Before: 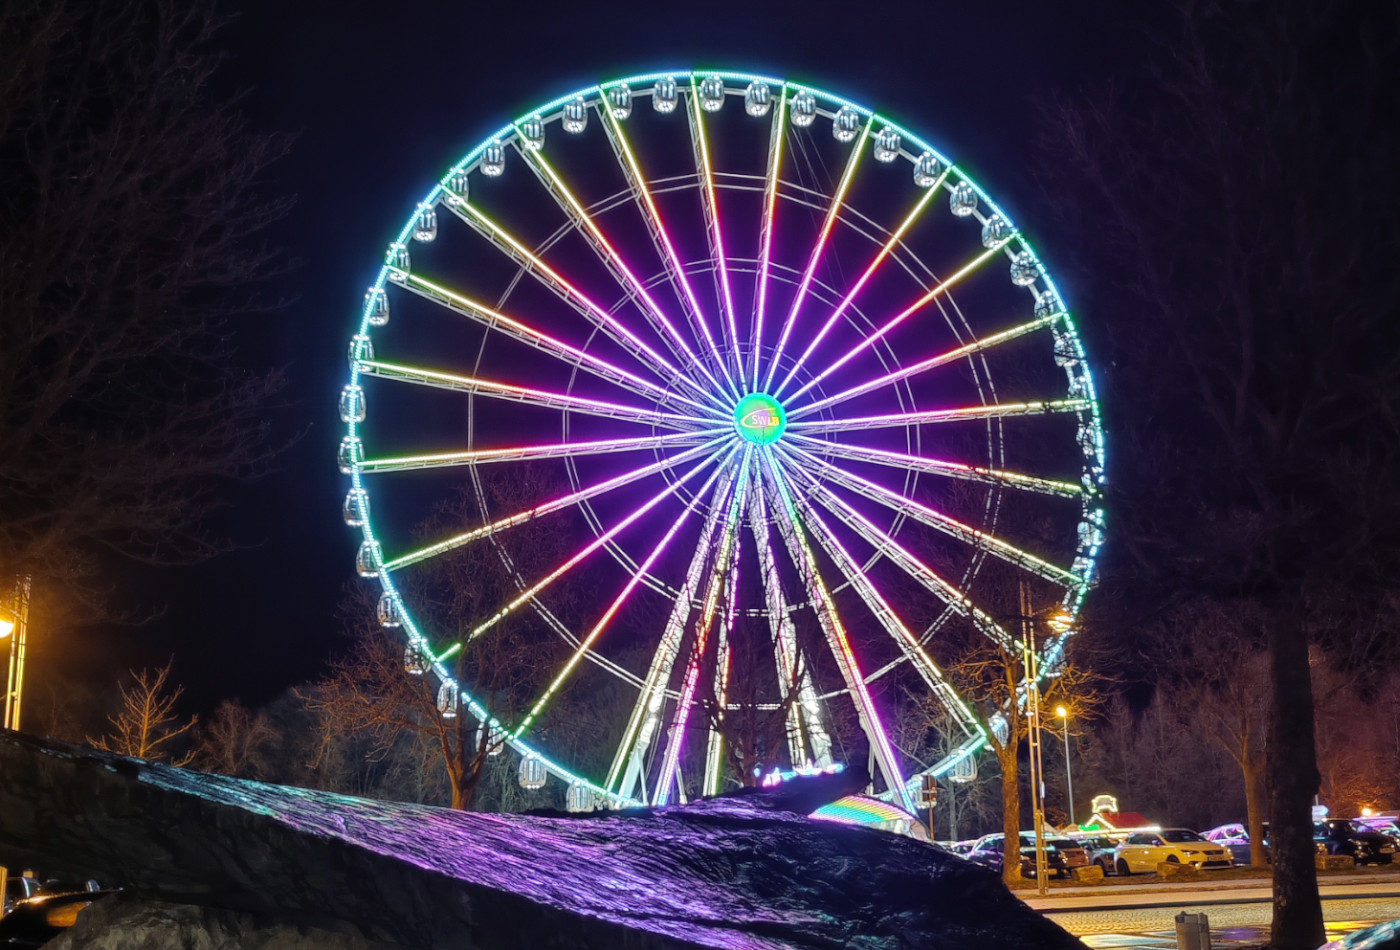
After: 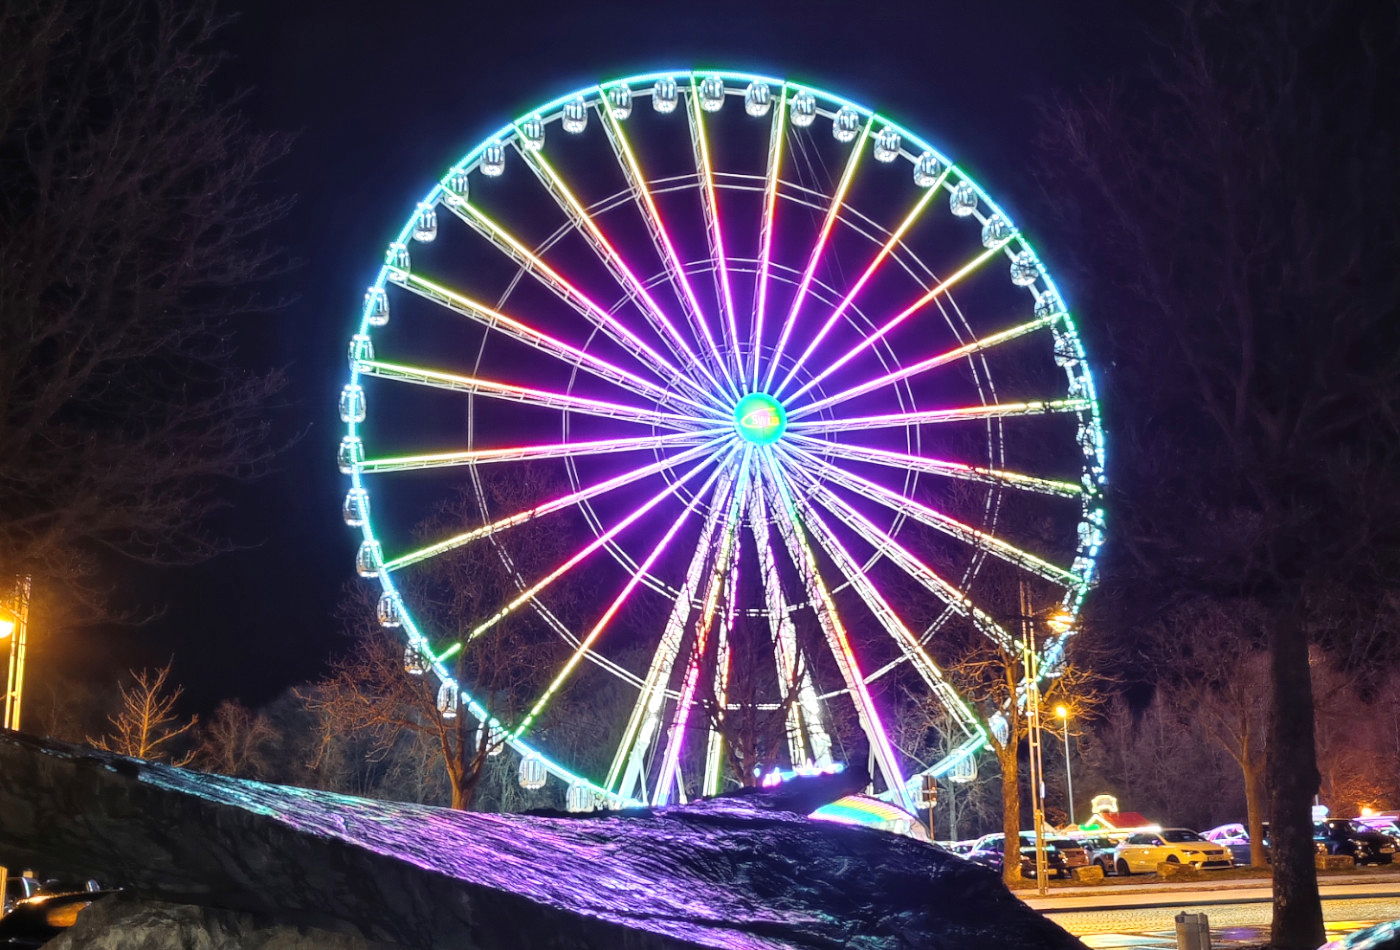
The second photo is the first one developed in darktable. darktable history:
base curve: curves: ch0 [(0, 0) (0.666, 0.806) (1, 1)]
exposure: exposure 0.375 EV, compensate highlight preservation false
